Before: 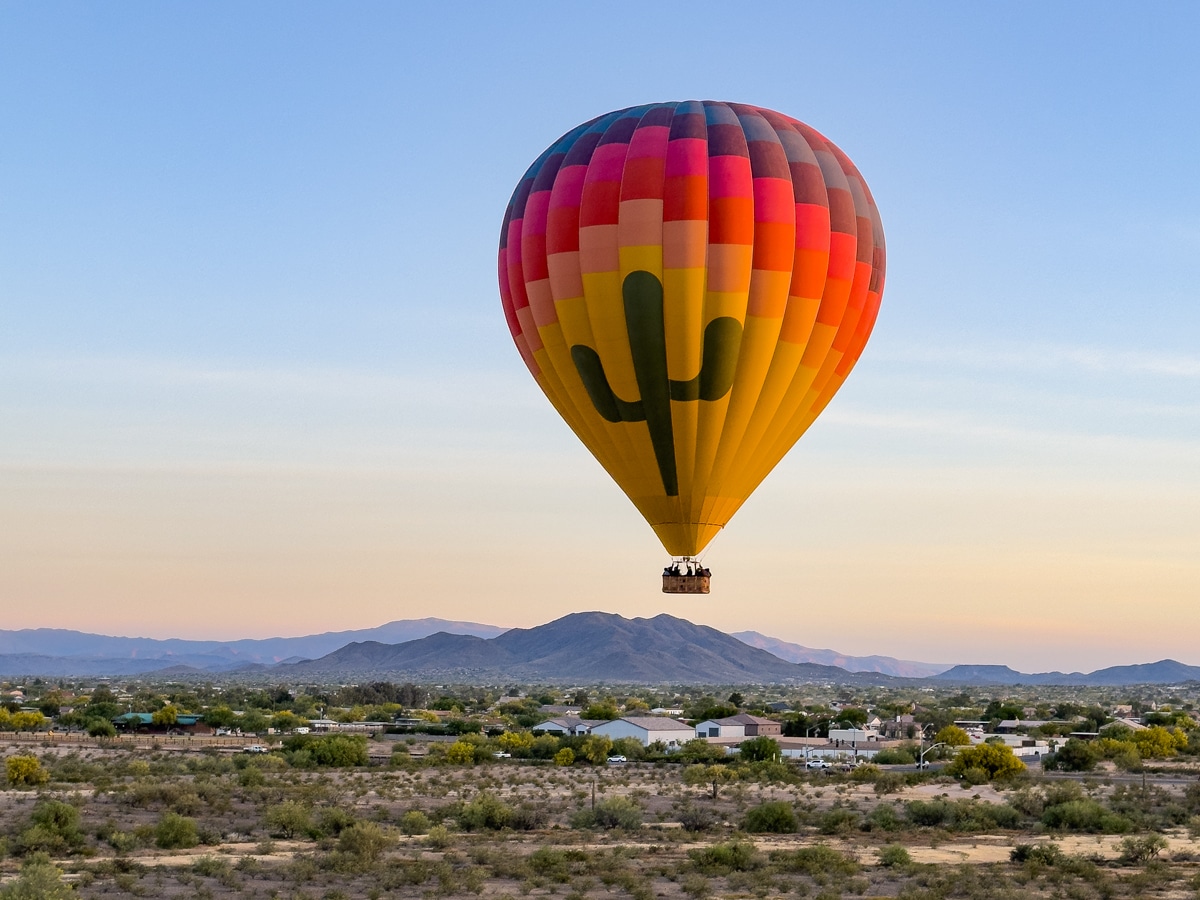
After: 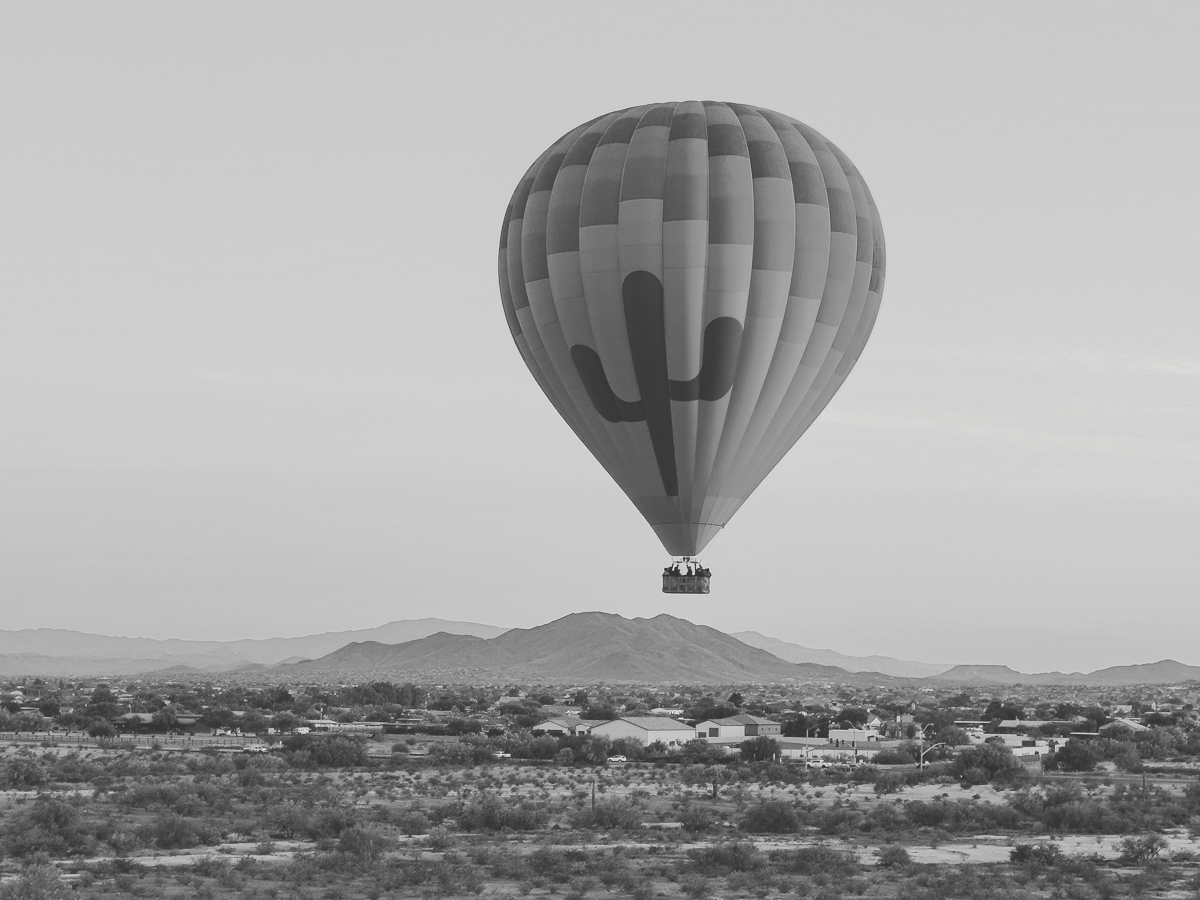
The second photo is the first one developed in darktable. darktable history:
tone curve: curves: ch0 [(0, 0) (0.003, 0.217) (0.011, 0.217) (0.025, 0.229) (0.044, 0.243) (0.069, 0.253) (0.1, 0.265) (0.136, 0.281) (0.177, 0.305) (0.224, 0.331) (0.277, 0.369) (0.335, 0.415) (0.399, 0.472) (0.468, 0.543) (0.543, 0.609) (0.623, 0.676) (0.709, 0.734) (0.801, 0.798) (0.898, 0.849) (1, 1)], preserve colors none
color look up table: target L [97.23, 88.12, 82.41, 81.33, 90.24, 76.61, 64.74, 70.35, 56.32, 53.59, 57.48, 40.73, 33.6, 26.21, 11.26, 3.321, 203.09, 81.69, 60.56, 63.22, 60.17, 66.24, 46.84, 52.01, 43.19, 29.29, 31.46, 24.42, 7.247, 90.94, 86.7, 80.24, 75.15, 71.47, 69.24, 81.33, 85.98, 50.03, 46.43, 44.82, 62.08, 49.64, 26.65, 97.23, 91.64, 75.15, 69.24, 55.93, 28.42], target a [-0.098, -0.002, -0.002, 0, -0.1, -0.001, -0.002, 0, -0.001, 0 ×5, -0.002, -0.001, 0, -0.001, 0, -0.001, -0.001, -0.001, 0, -0.001, 0, 0, -0.001, -0.001, -0.131, -0.002, -0.002, -0.002, -0.001, -0.002, -0.002, 0, -0.002, 0 ×4, -0.001, 0, -0.098, -0.002, -0.001, -0.002, 0, 0], target b [1.216, 0.02, 0.02, -0.001, 1.236, 0.019, 0.019, 0, 0.002, 0.001, 0.001, -0.002, 0.002, 0.002, 0.014, 0.009, -0.002, 0, 0.001, 0.018, 0.018, 0.018, 0.002 ×4, 0.014, 0.013, 1.613, 0.019, 0.02, 0.02, 0.019, 0.019, 0.019, -0.001, 0.02, 0.002, 0.002, 0.002, 0.001, 0.017, 0.002, 1.216, 0.019, 0.019, 0.019, 0.001, 0.002], num patches 49
